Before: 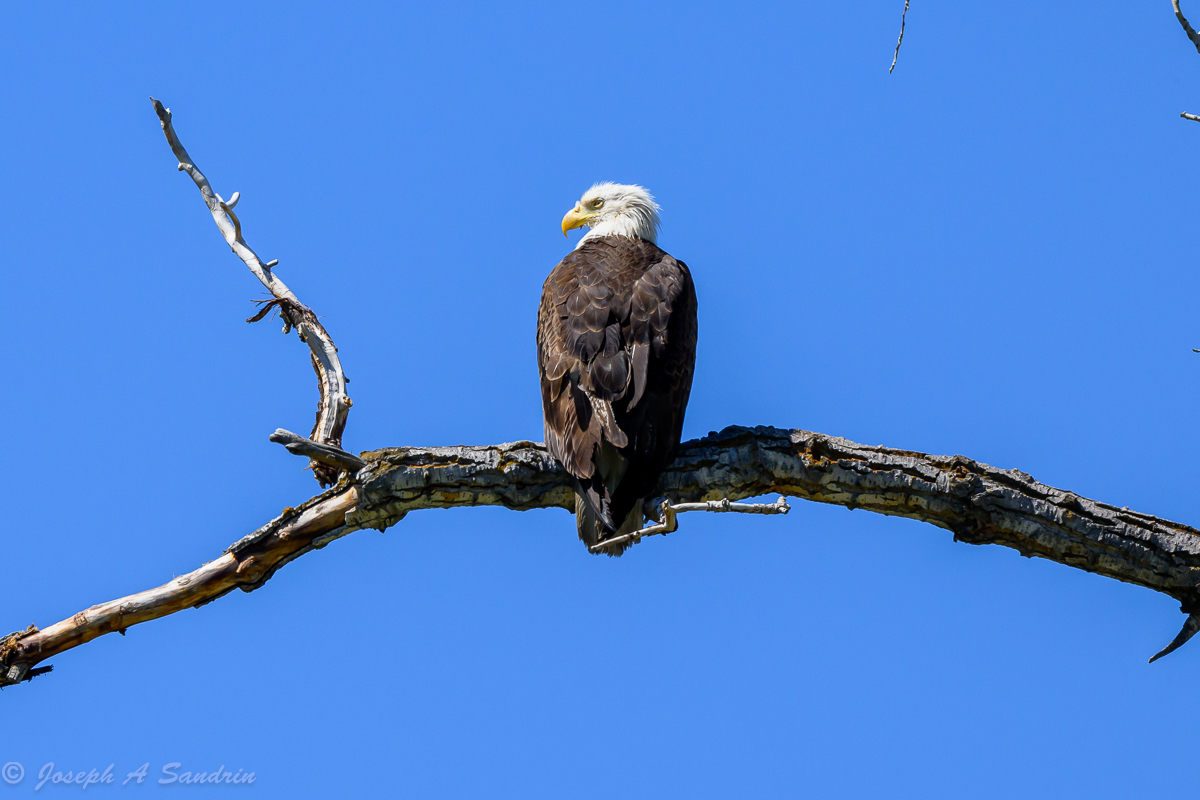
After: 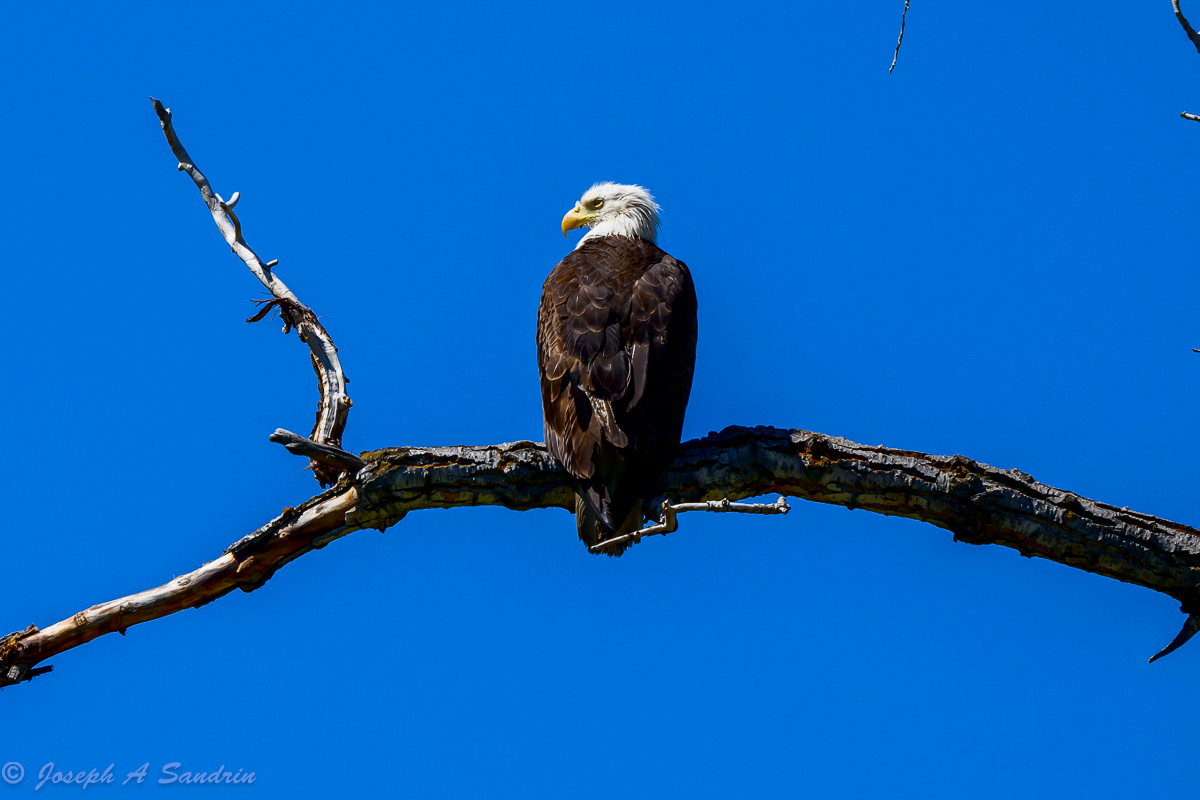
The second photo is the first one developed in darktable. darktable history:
contrast brightness saturation: contrast 0.103, brightness -0.263, saturation 0.138
